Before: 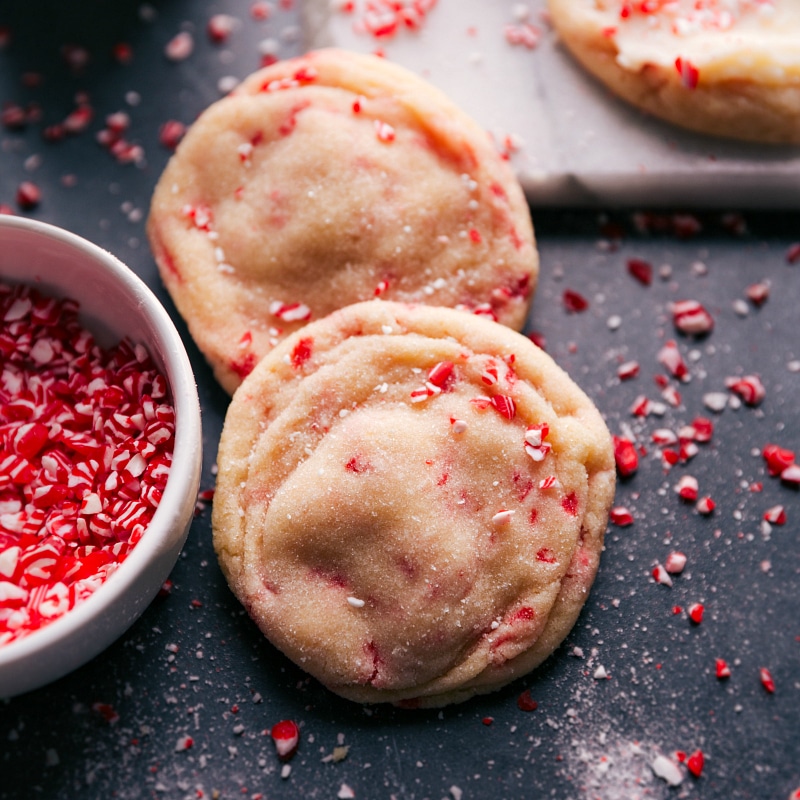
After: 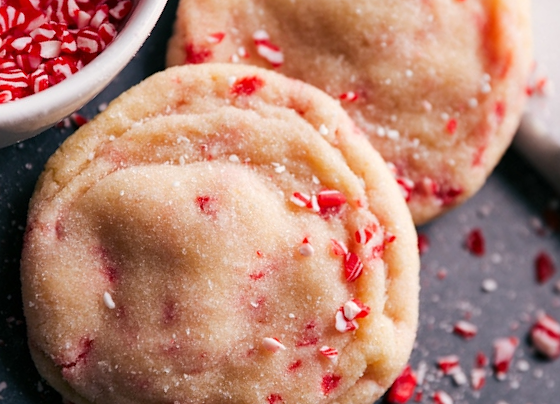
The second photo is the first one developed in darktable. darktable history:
crop and rotate: angle -44.98°, top 16.732%, right 0.948%, bottom 11.749%
